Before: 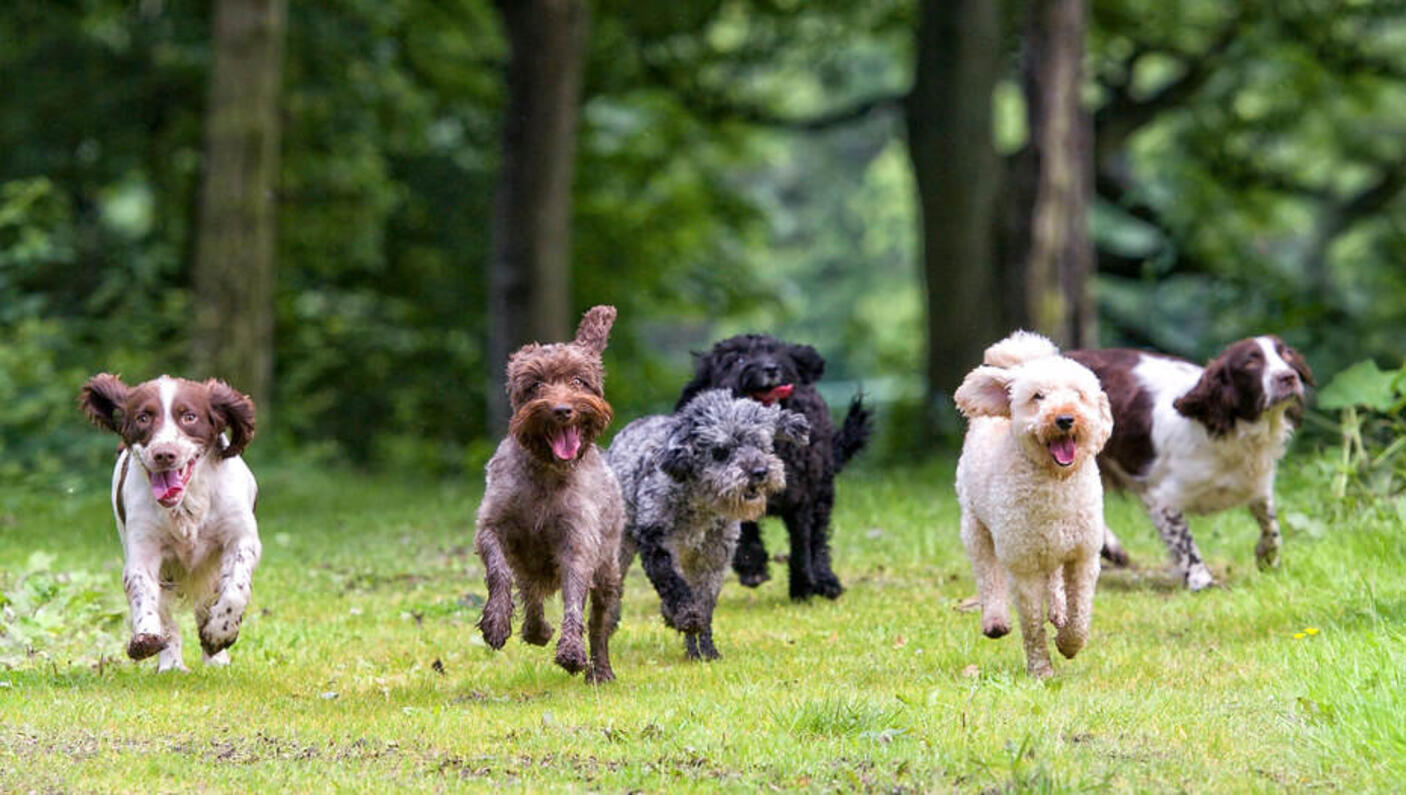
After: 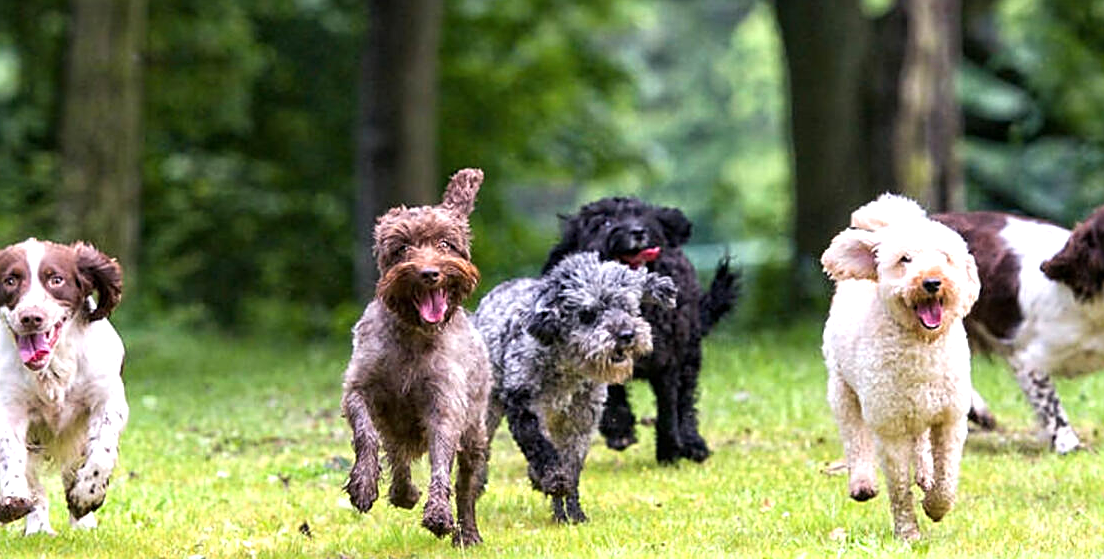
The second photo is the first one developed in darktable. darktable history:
sharpen: on, module defaults
exposure: exposure 0.202 EV, compensate highlight preservation false
levels: mode automatic
crop: left 9.507%, top 17.262%, right 10.917%, bottom 12.37%
tone equalizer: -8 EV -0.424 EV, -7 EV -0.356 EV, -6 EV -0.327 EV, -5 EV -0.195 EV, -3 EV 0.24 EV, -2 EV 0.327 EV, -1 EV 0.367 EV, +0 EV 0.391 EV, edges refinement/feathering 500, mask exposure compensation -1.57 EV, preserve details guided filter
